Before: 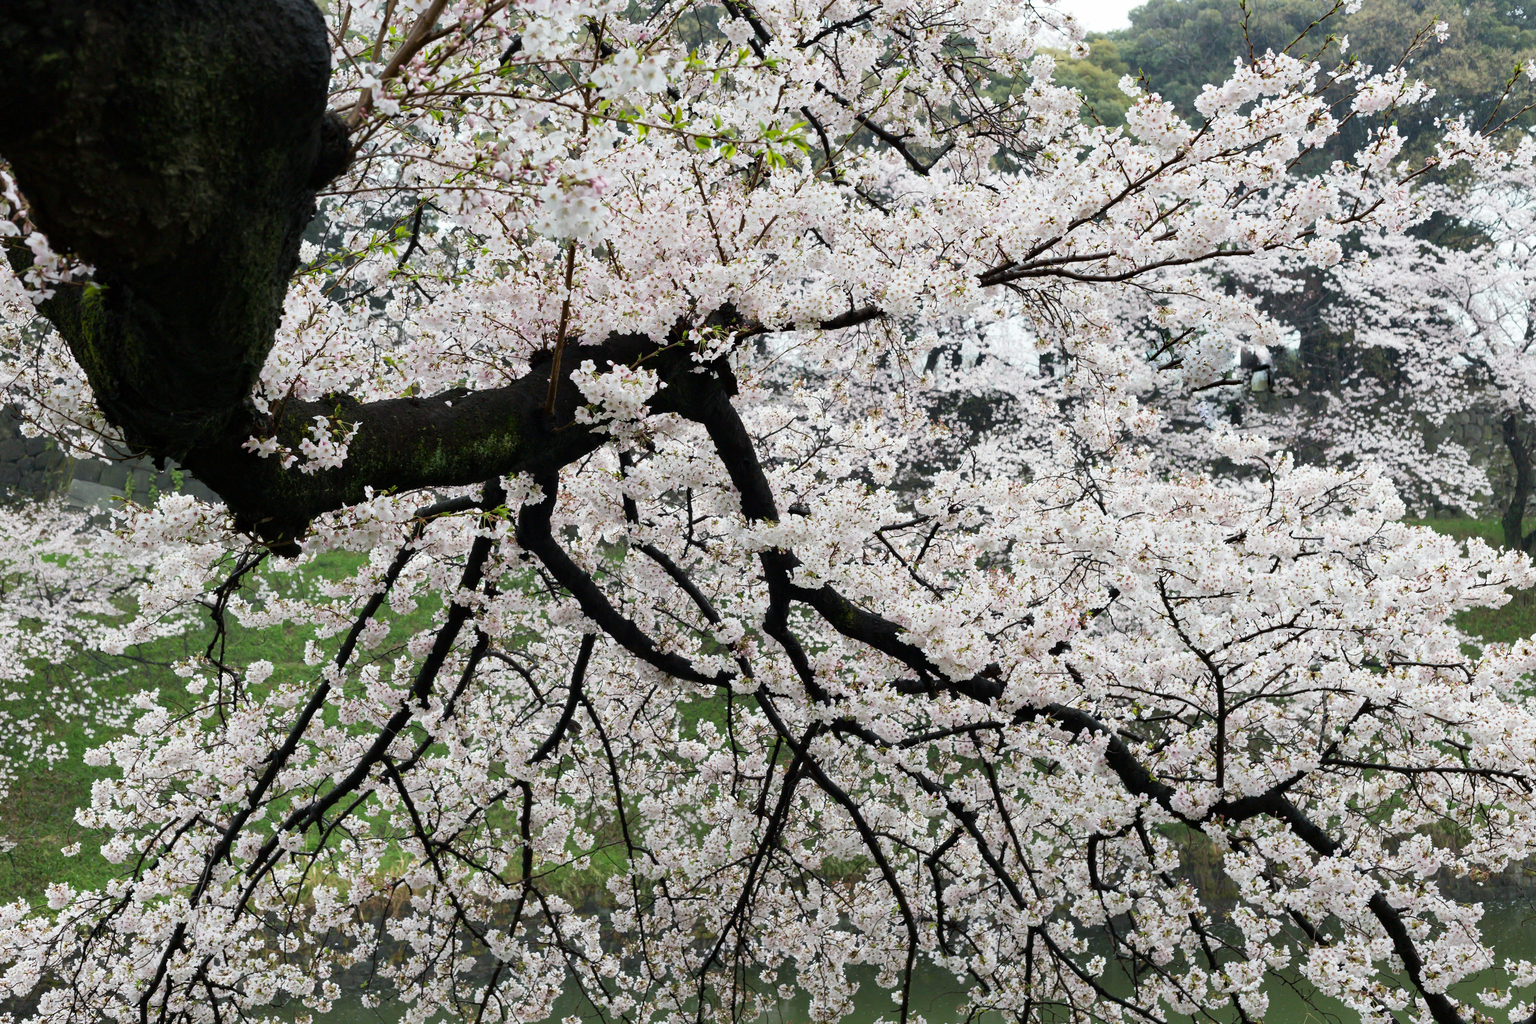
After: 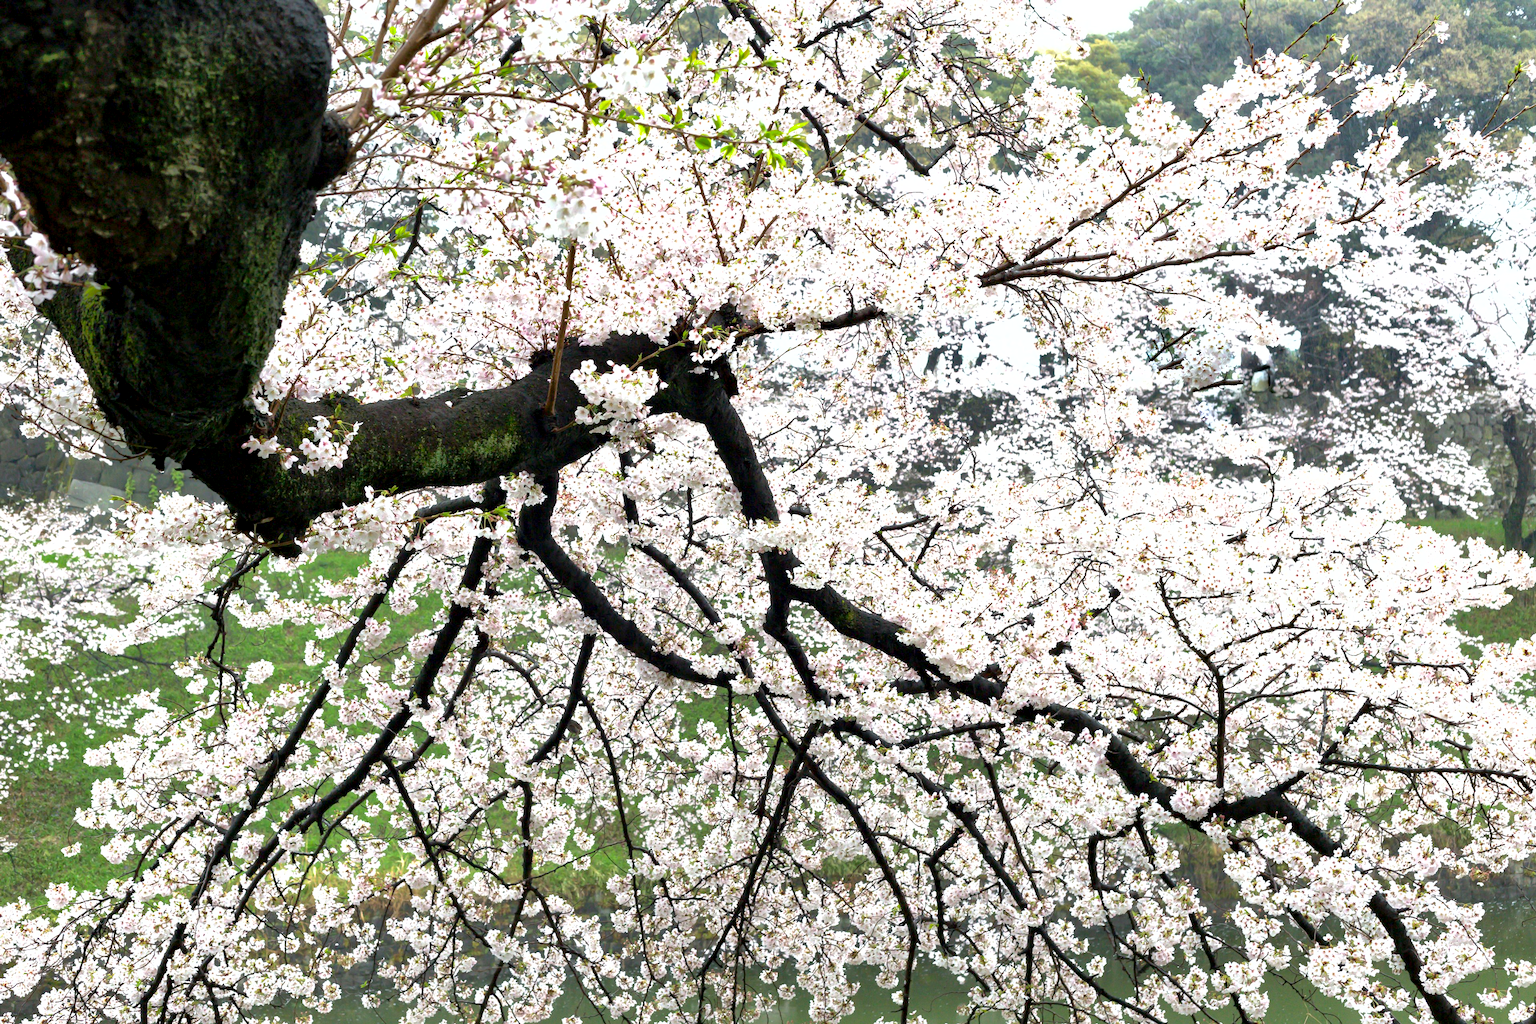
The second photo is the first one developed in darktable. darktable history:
shadows and highlights: on, module defaults
exposure: black level correction 0.001, exposure 1 EV, compensate highlight preservation false
